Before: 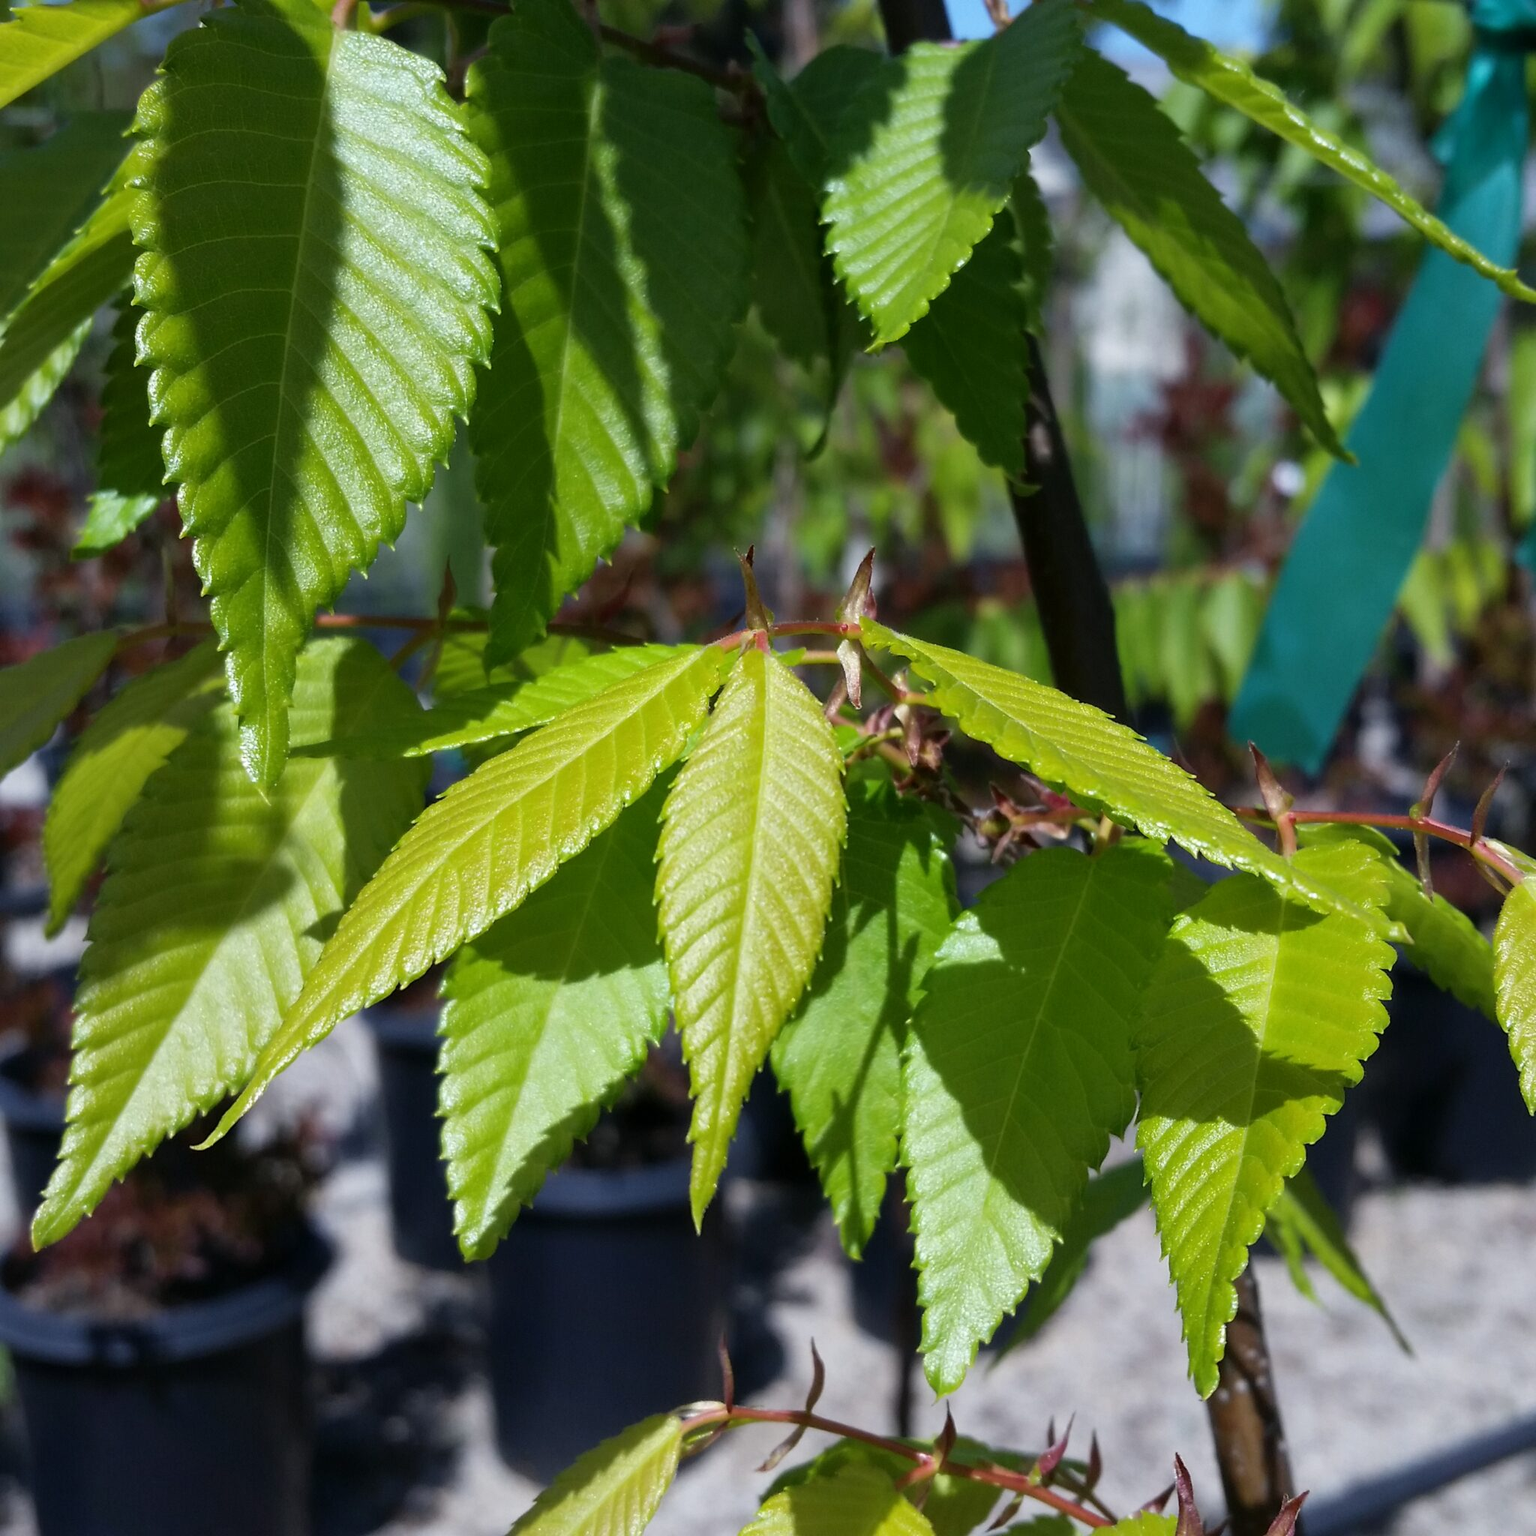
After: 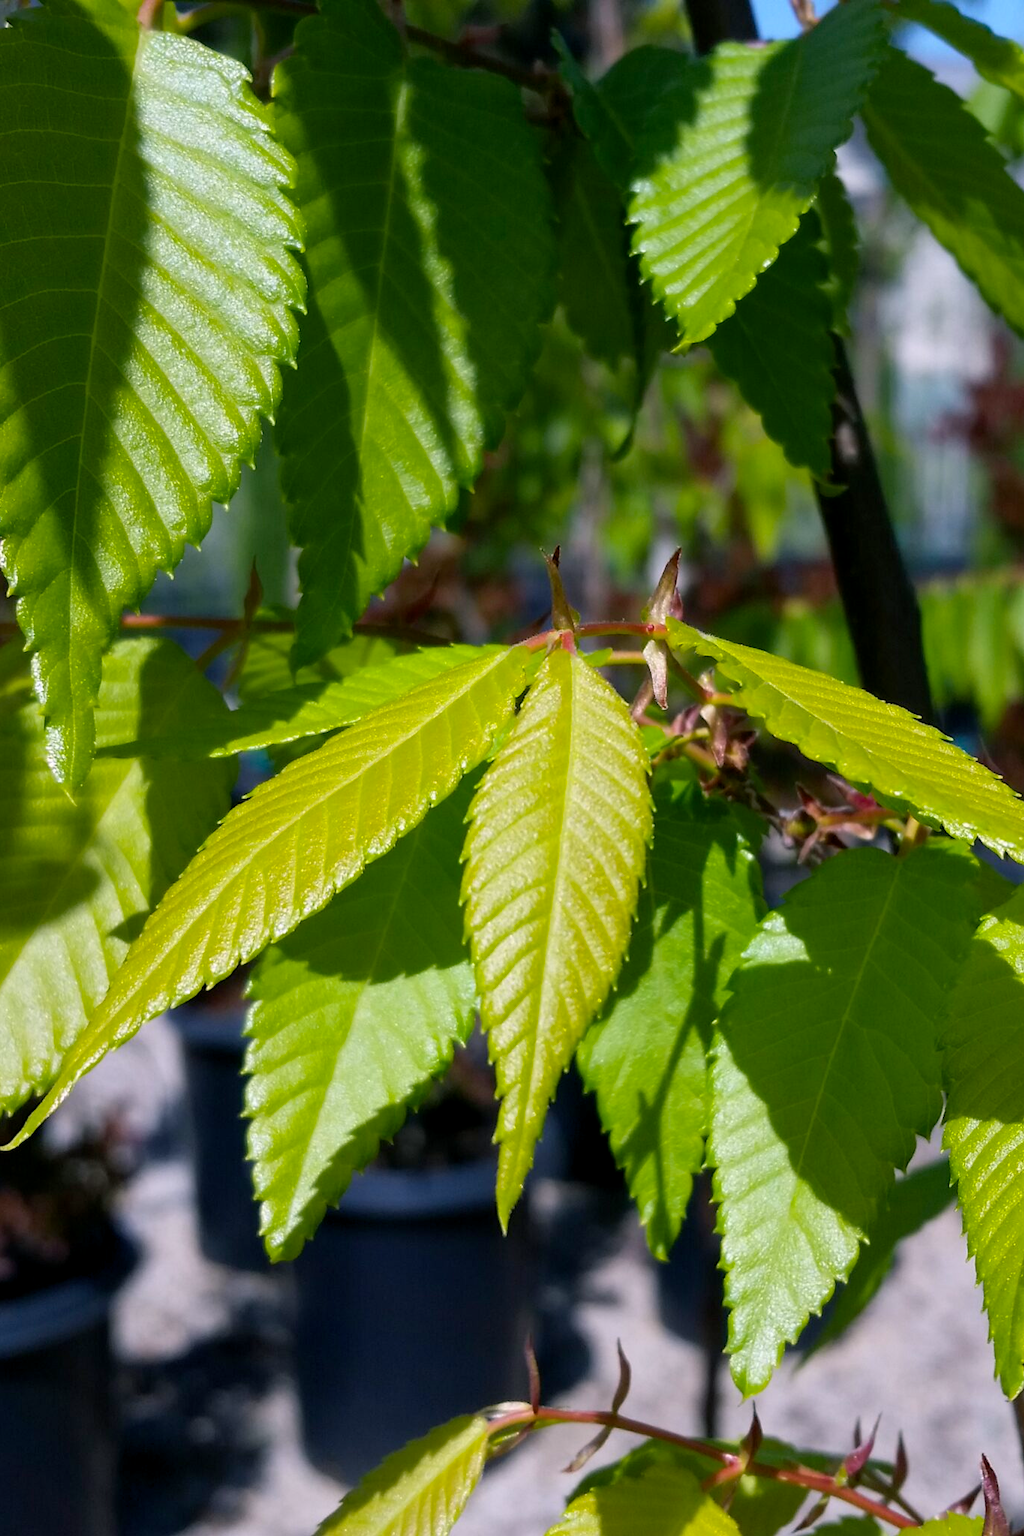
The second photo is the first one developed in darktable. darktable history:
crop and rotate: left 12.648%, right 20.685%
color balance rgb: shadows lift › chroma 2%, shadows lift › hue 217.2°, power › chroma 0.25%, power › hue 60°, highlights gain › chroma 1.5%, highlights gain › hue 309.6°, global offset › luminance -0.25%, perceptual saturation grading › global saturation 15%, global vibrance 15%
